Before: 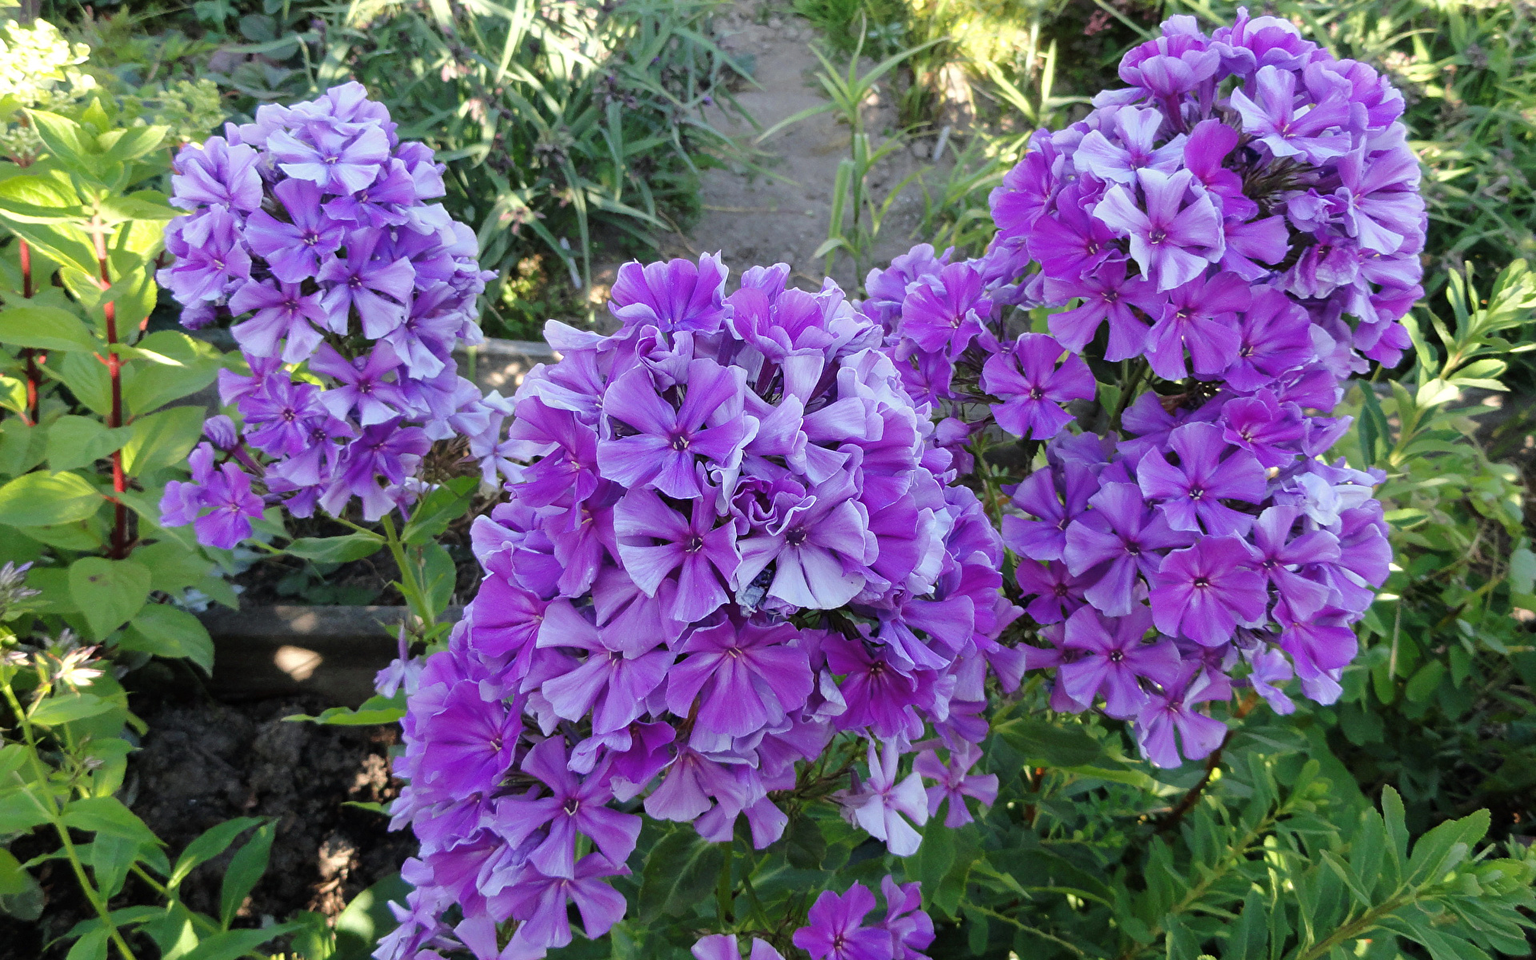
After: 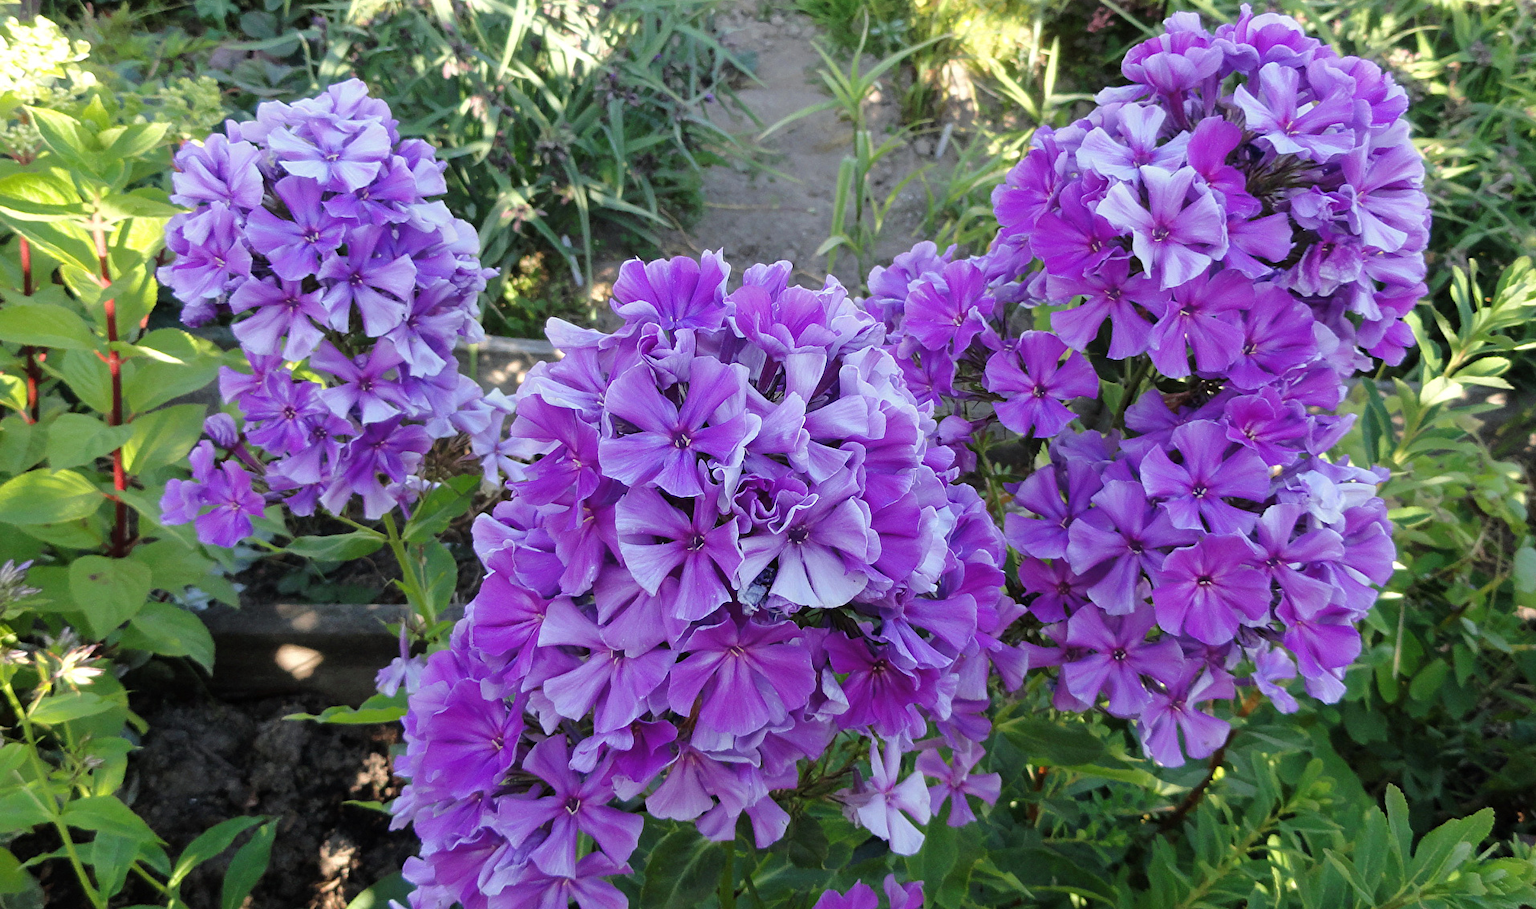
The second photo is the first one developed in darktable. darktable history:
crop: top 0.408%, right 0.256%, bottom 5.066%
